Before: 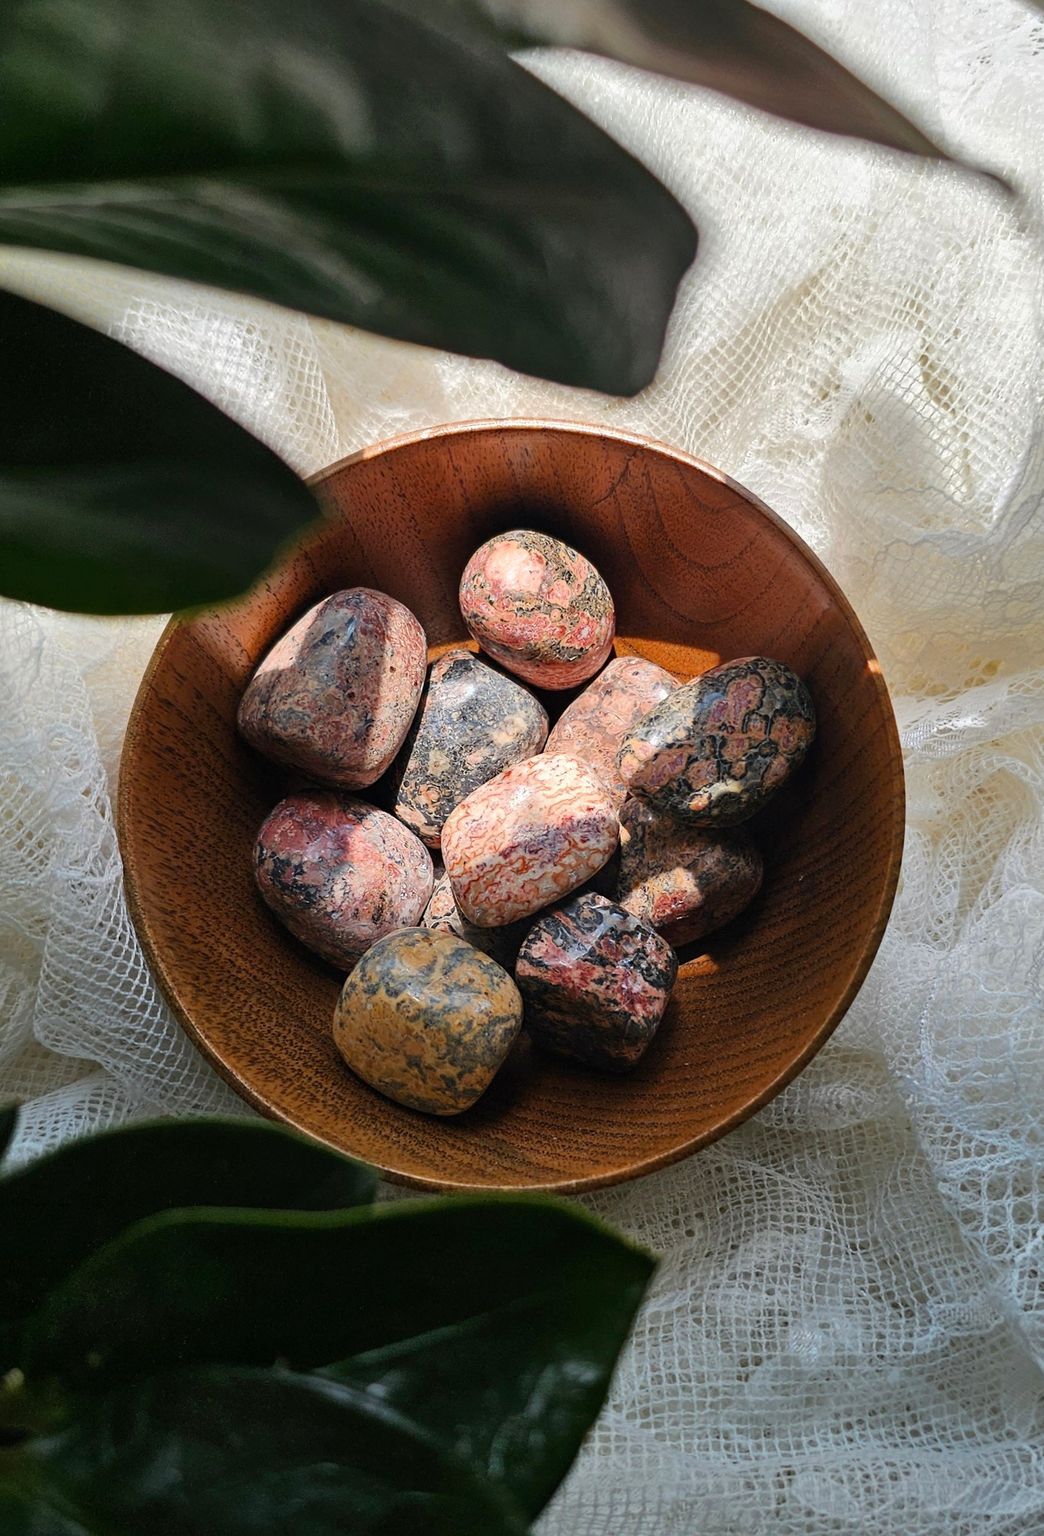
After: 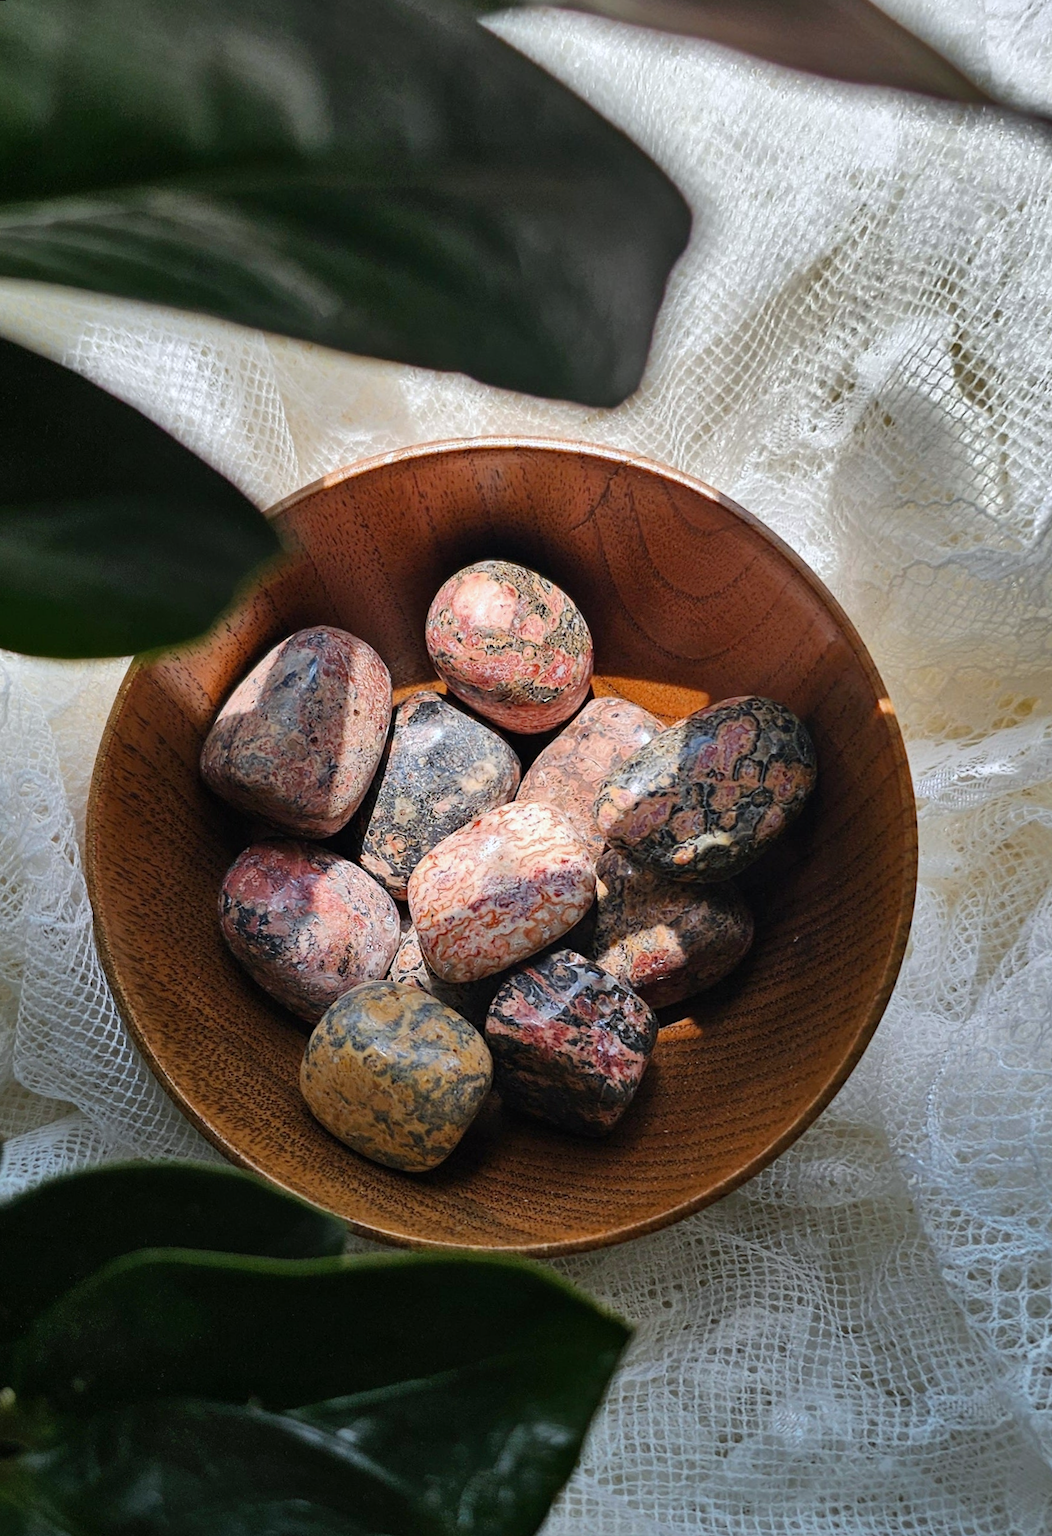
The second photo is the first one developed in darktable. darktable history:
white balance: red 0.976, blue 1.04
rotate and perspective: rotation 0.062°, lens shift (vertical) 0.115, lens shift (horizontal) -0.133, crop left 0.047, crop right 0.94, crop top 0.061, crop bottom 0.94
shadows and highlights: radius 108.52, shadows 23.73, highlights -59.32, low approximation 0.01, soften with gaussian
